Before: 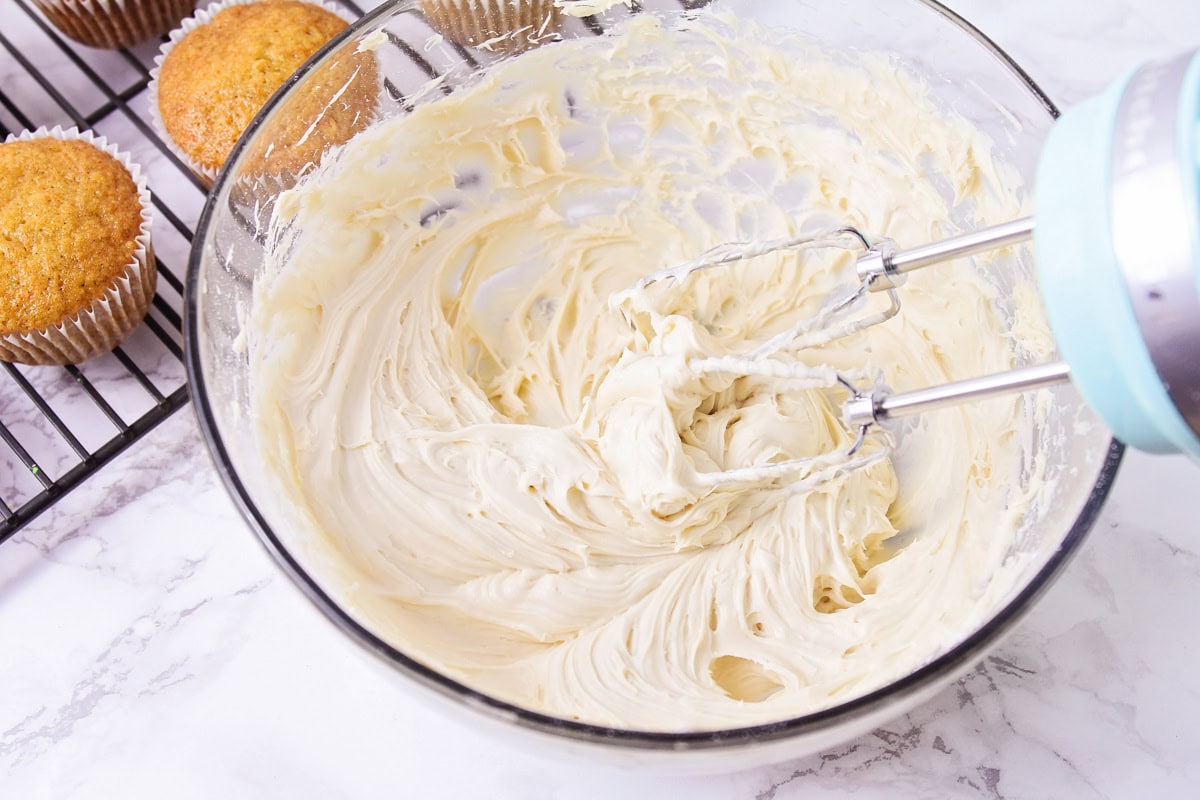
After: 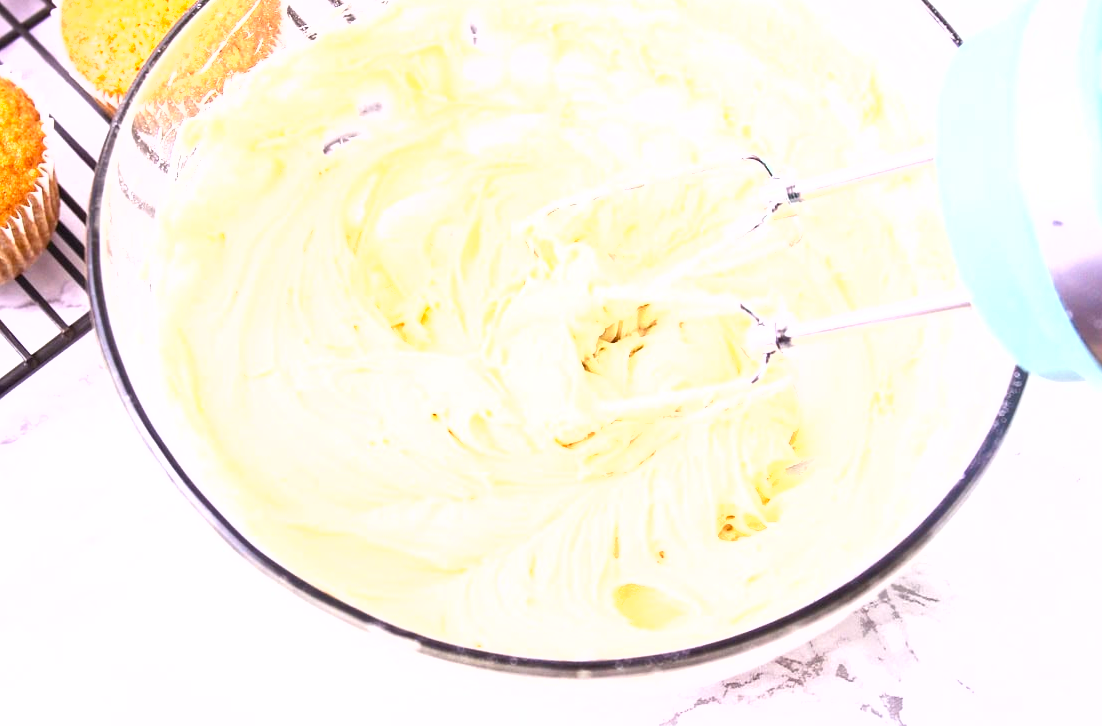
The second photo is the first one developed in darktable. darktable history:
shadows and highlights: shadows 76.24, highlights -23.7, soften with gaussian
crop and rotate: left 8.165%, top 9.199%
exposure: black level correction 0, exposure 1.2 EV, compensate highlight preservation false
contrast brightness saturation: contrast 0.075, brightness 0.075, saturation 0.182
